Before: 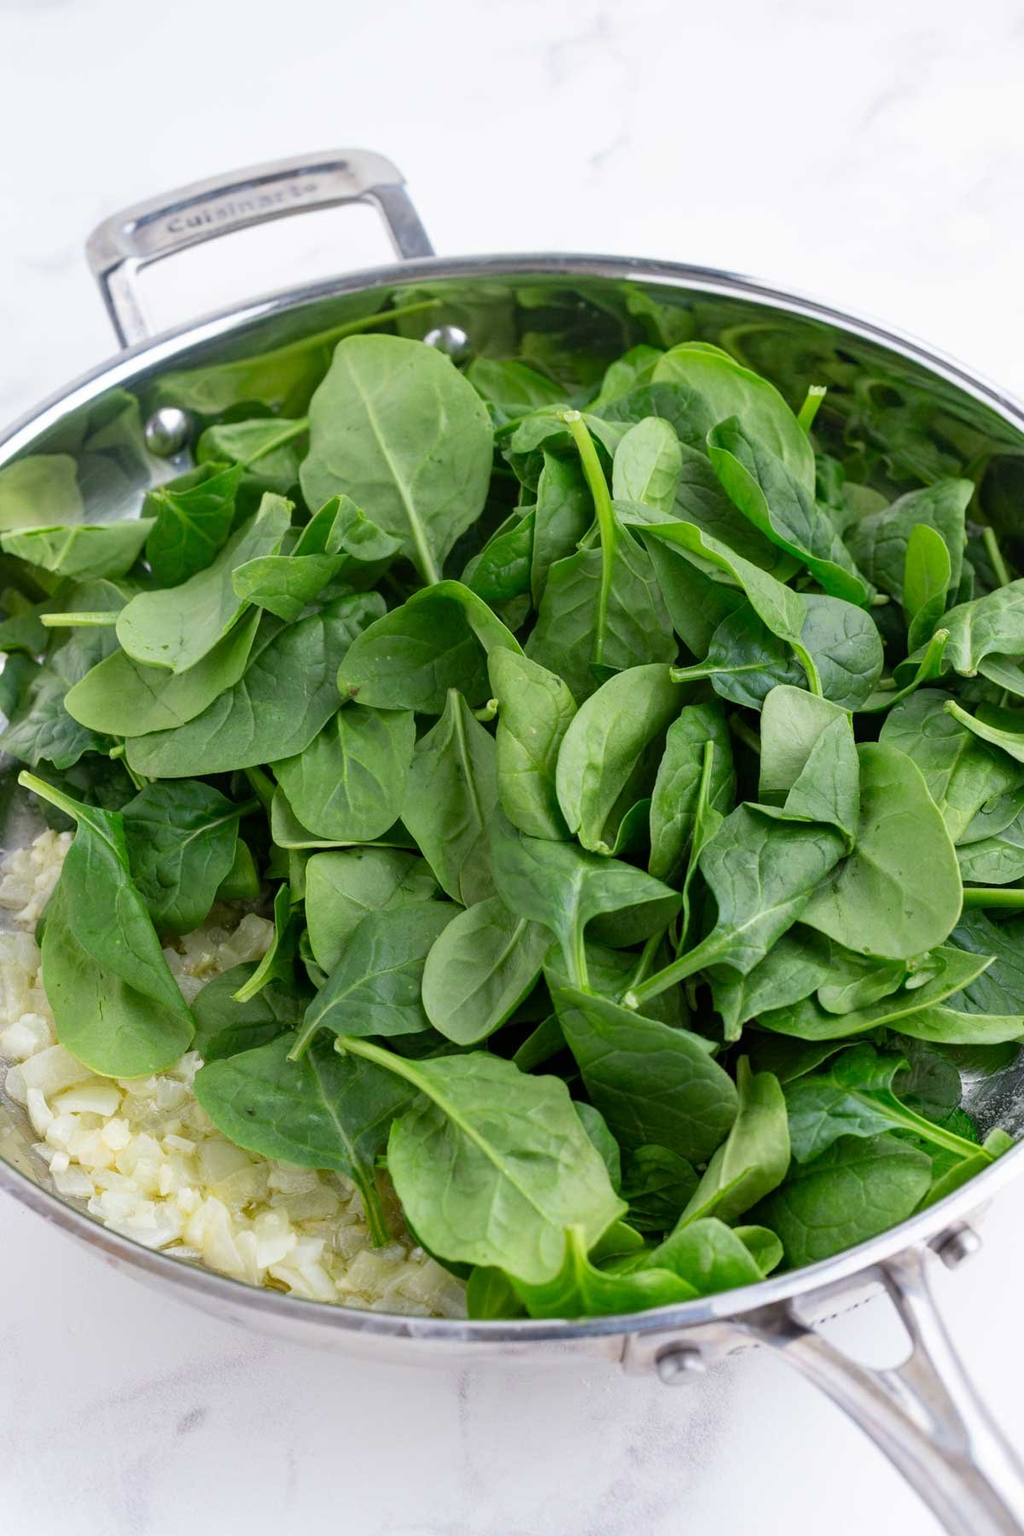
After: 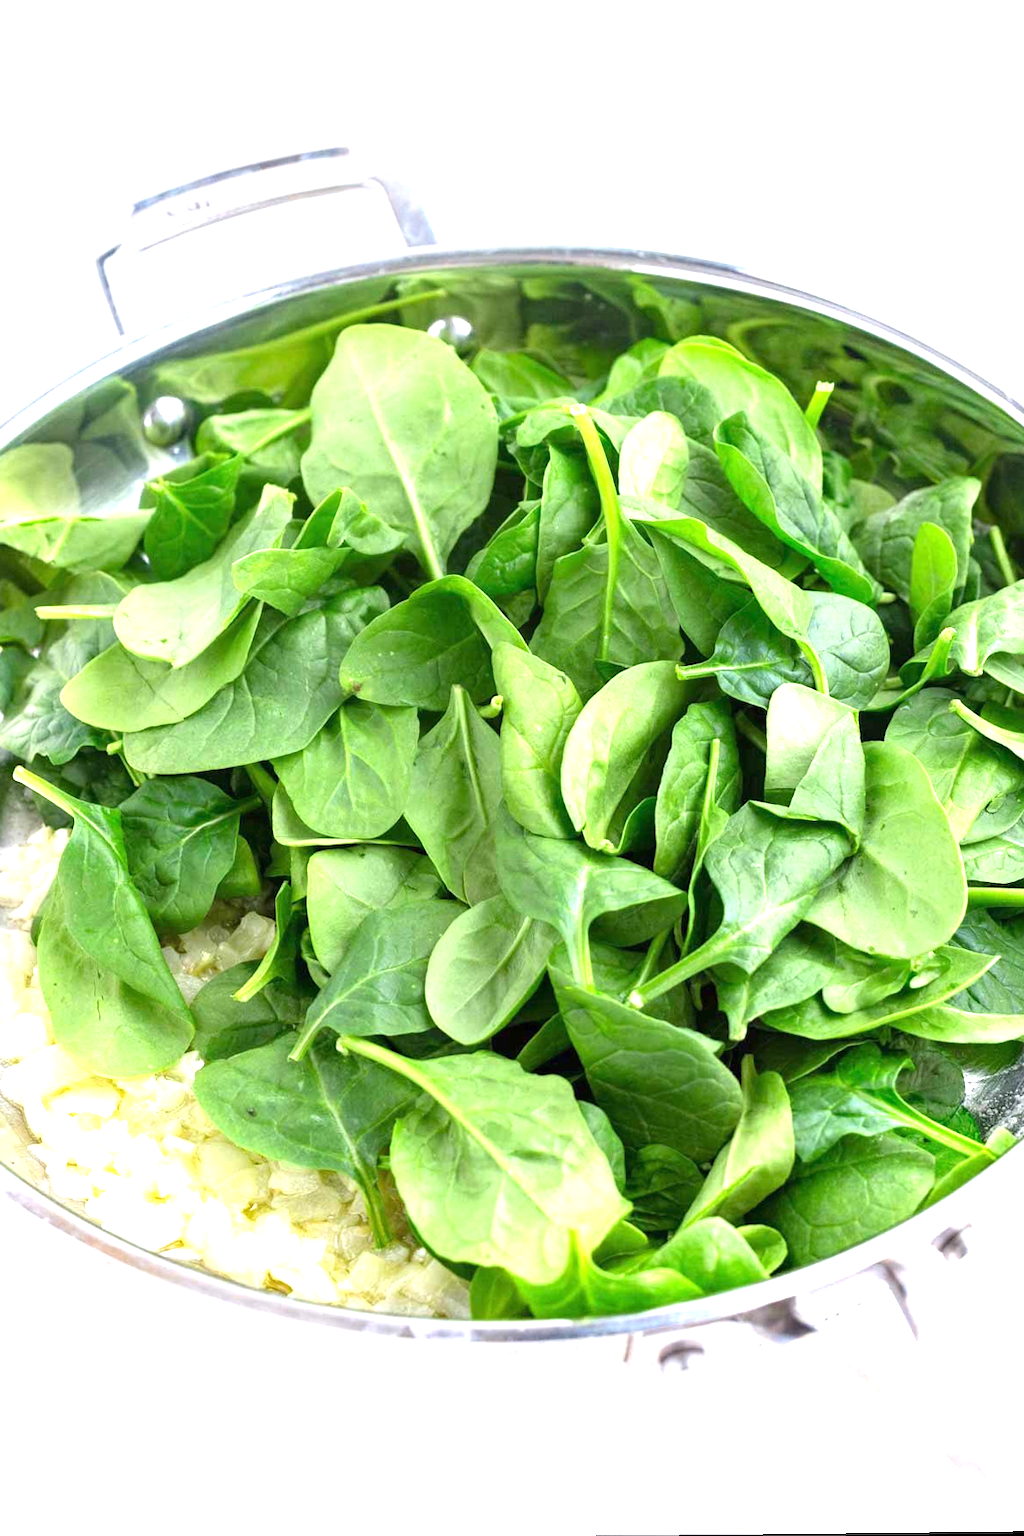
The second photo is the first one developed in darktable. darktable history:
exposure: black level correction 0, exposure 1.45 EV, compensate exposure bias true, compensate highlight preservation false
rotate and perspective: rotation 0.174°, lens shift (vertical) 0.013, lens shift (horizontal) 0.019, shear 0.001, automatic cropping original format, crop left 0.007, crop right 0.991, crop top 0.016, crop bottom 0.997
